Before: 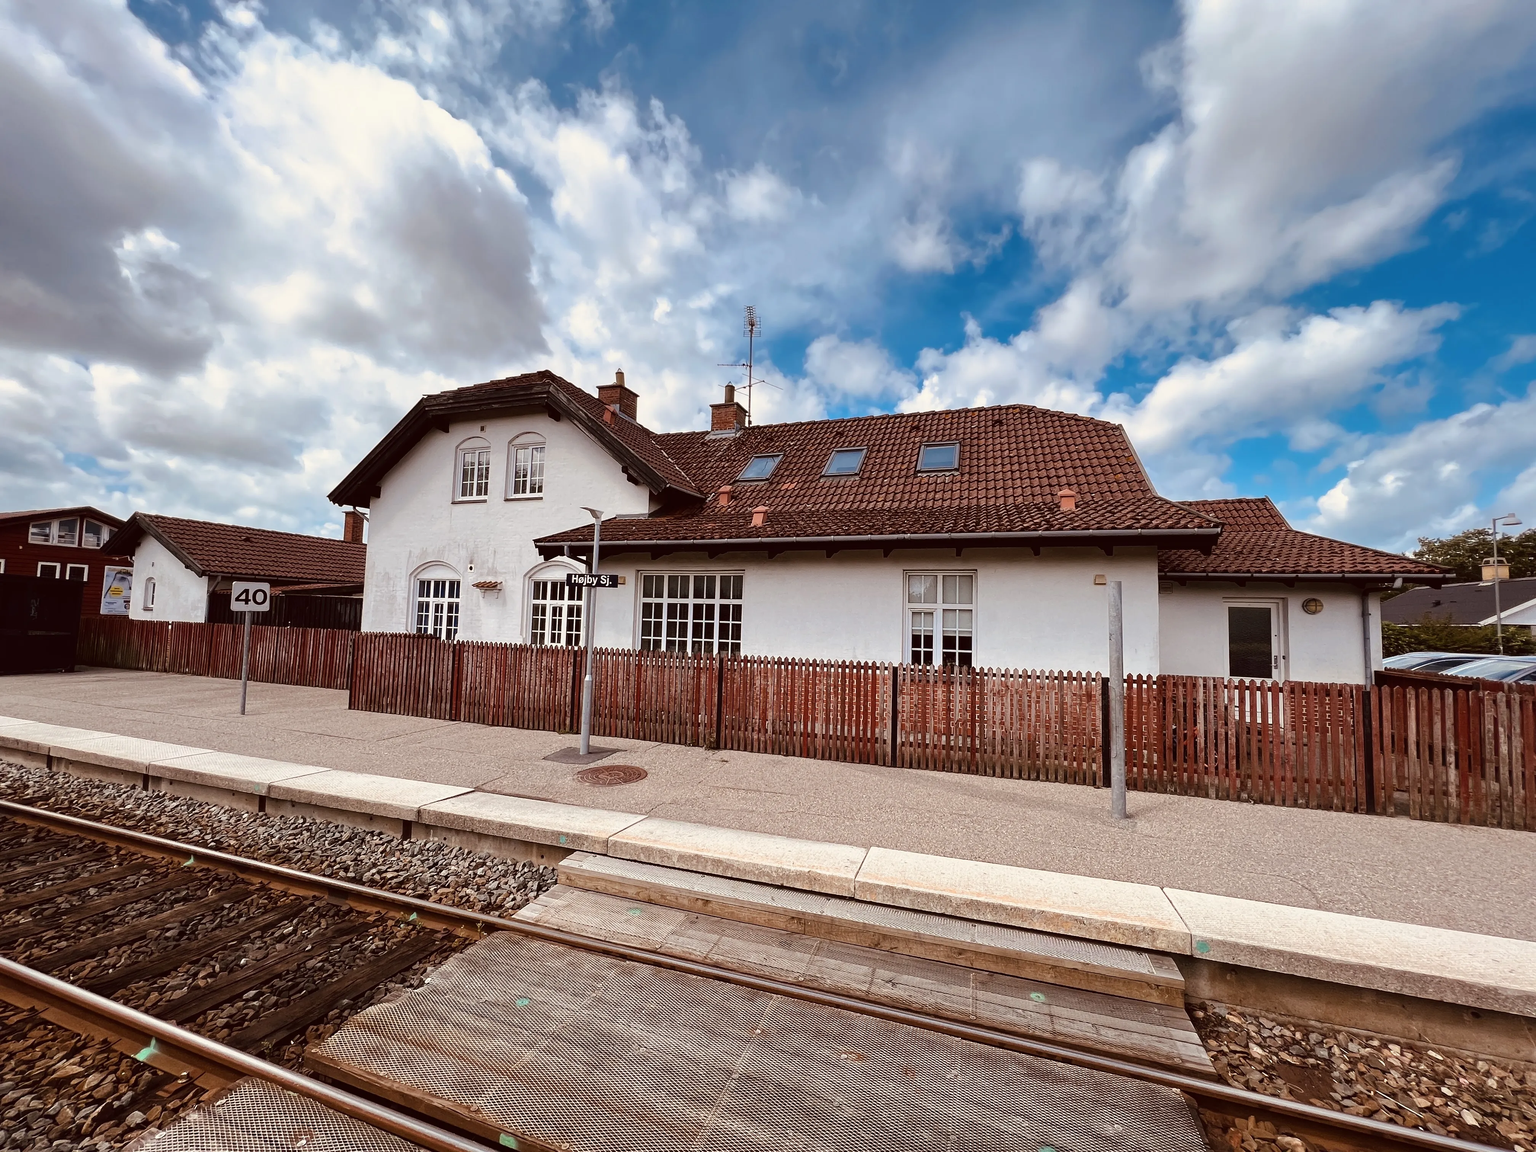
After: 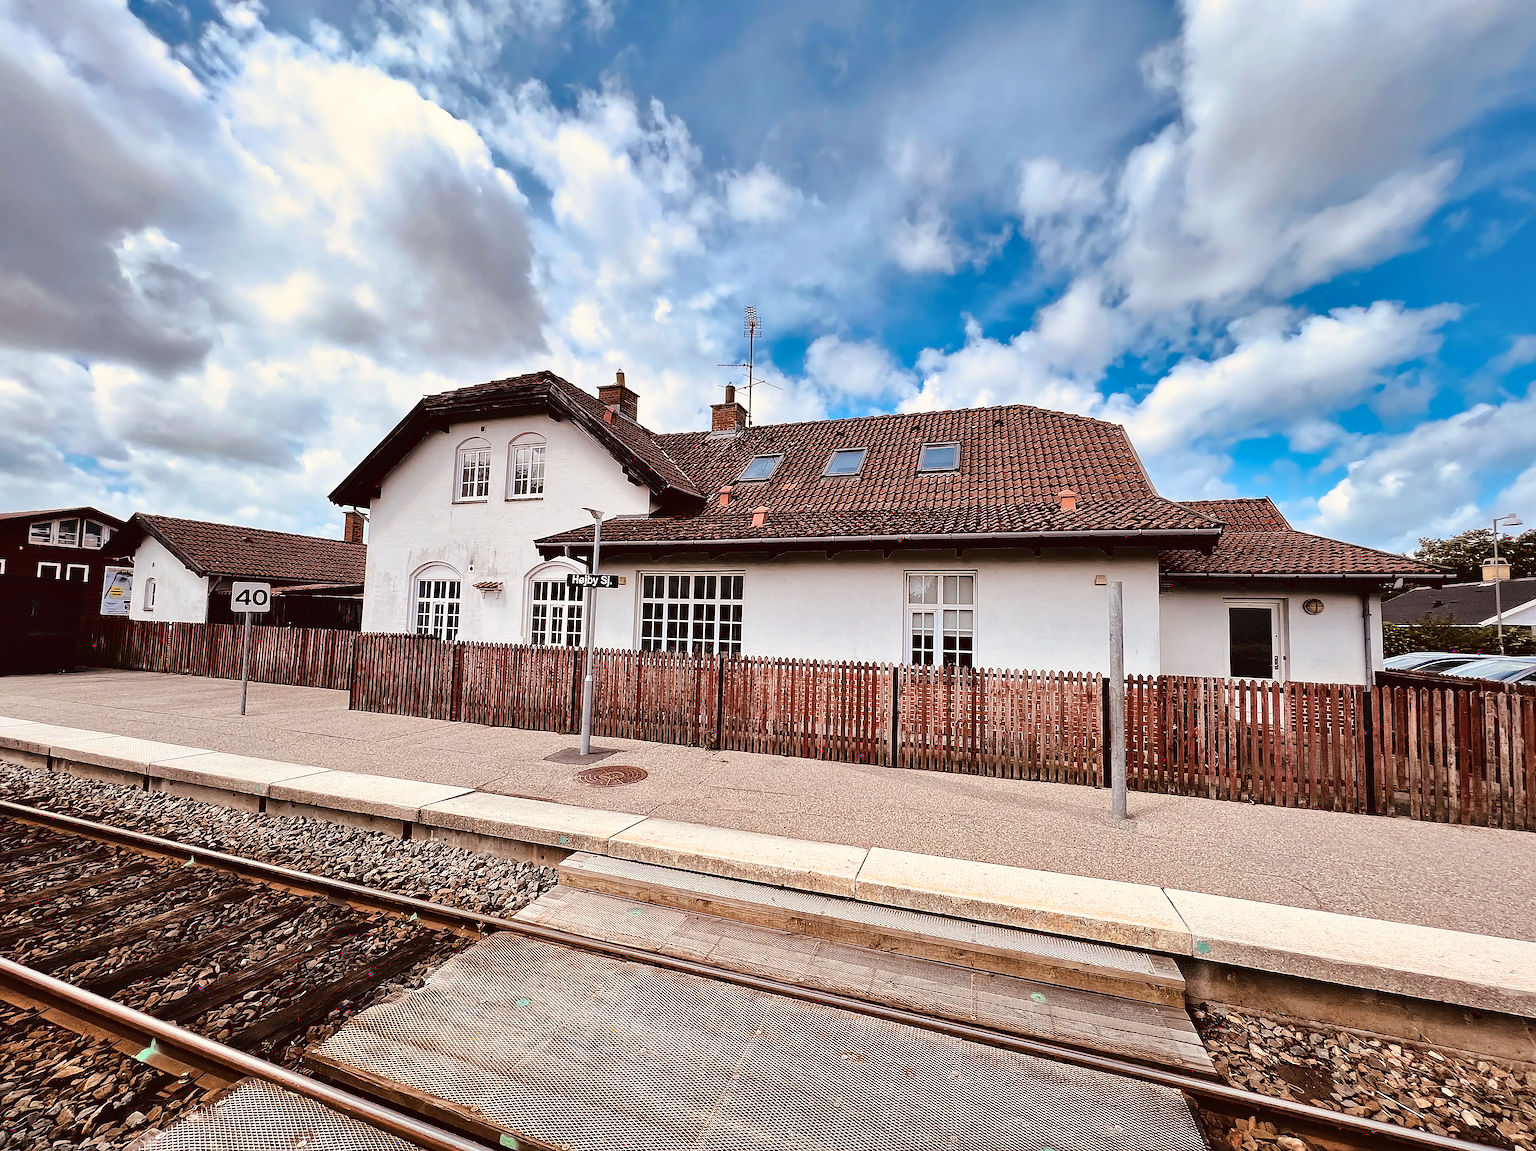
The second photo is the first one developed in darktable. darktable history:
tone equalizer: -8 EV -0.72 EV, -7 EV -0.72 EV, -6 EV -0.578 EV, -5 EV -0.363 EV, -3 EV 0.402 EV, -2 EV 0.6 EV, -1 EV 0.677 EV, +0 EV 0.727 EV
exposure: exposure -0.485 EV, compensate highlight preservation false
sharpen: radius 1.383, amount 1.263, threshold 0.64
tone curve: curves: ch0 [(0, 0.021) (0.049, 0.044) (0.152, 0.14) (0.328, 0.377) (0.473, 0.543) (0.641, 0.705) (0.85, 0.894) (1, 0.969)]; ch1 [(0, 0) (0.302, 0.331) (0.427, 0.433) (0.472, 0.47) (0.502, 0.503) (0.527, 0.521) (0.564, 0.58) (0.614, 0.626) (0.677, 0.701) (0.859, 0.885) (1, 1)]; ch2 [(0, 0) (0.33, 0.301) (0.447, 0.44) (0.487, 0.496) (0.502, 0.516) (0.535, 0.563) (0.565, 0.593) (0.618, 0.628) (1, 1)]
shadows and highlights: highlights color adjustment 89.09%, low approximation 0.01, soften with gaussian
